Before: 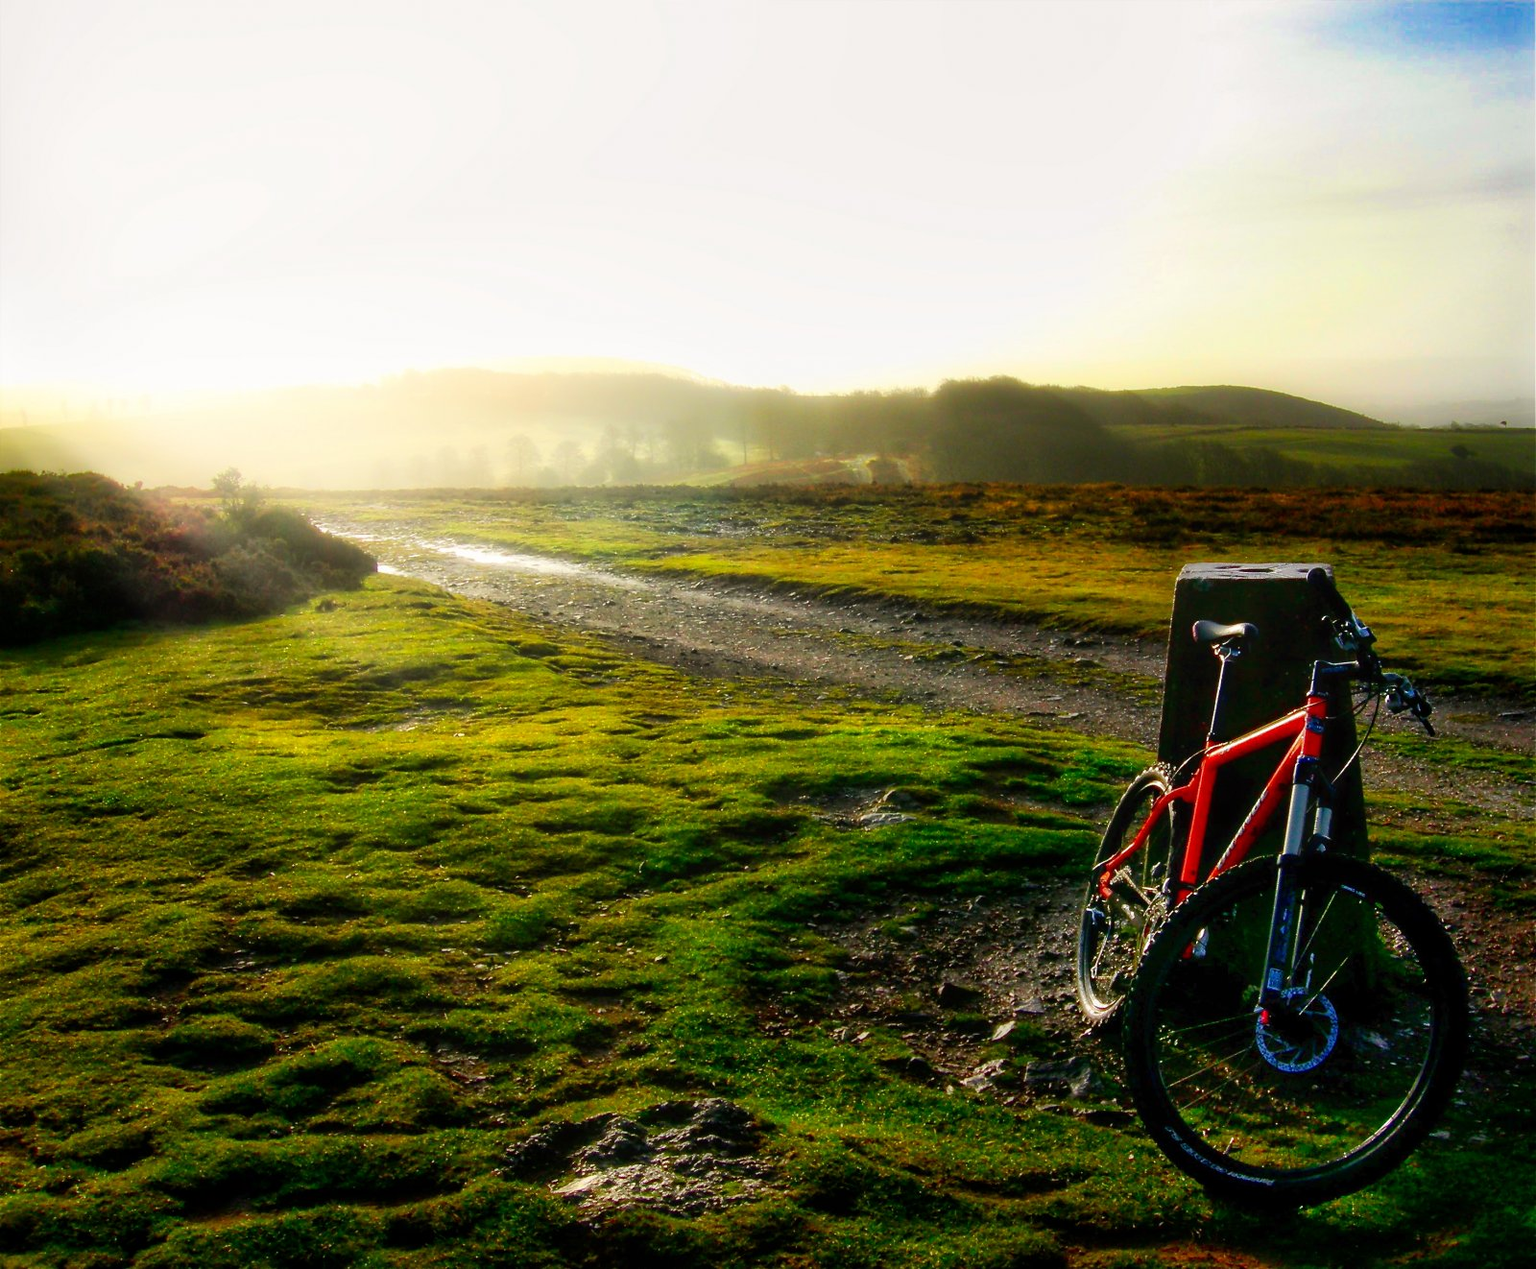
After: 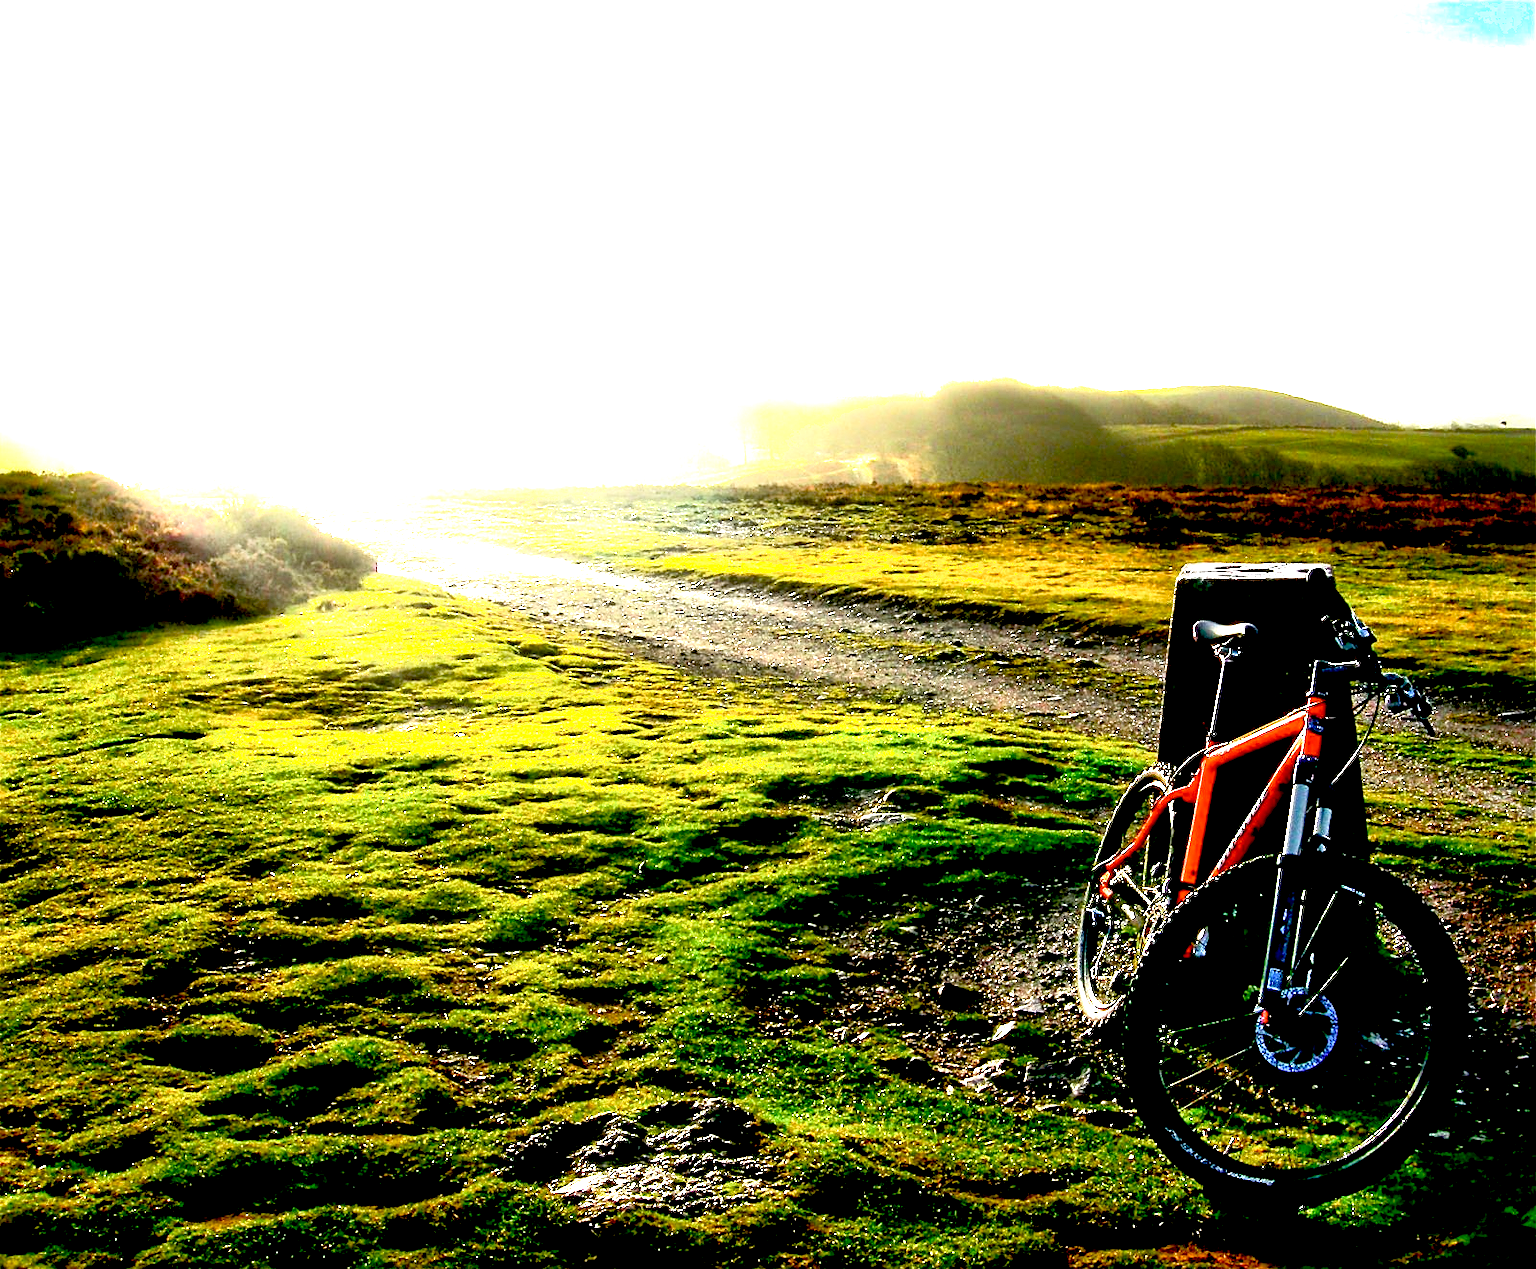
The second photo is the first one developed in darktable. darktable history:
shadows and highlights: shadows 0, highlights 40
white balance: emerald 1
color correction: saturation 0.8
sharpen: on, module defaults
exposure: black level correction 0.016, exposure 1.774 EV, compensate highlight preservation false
